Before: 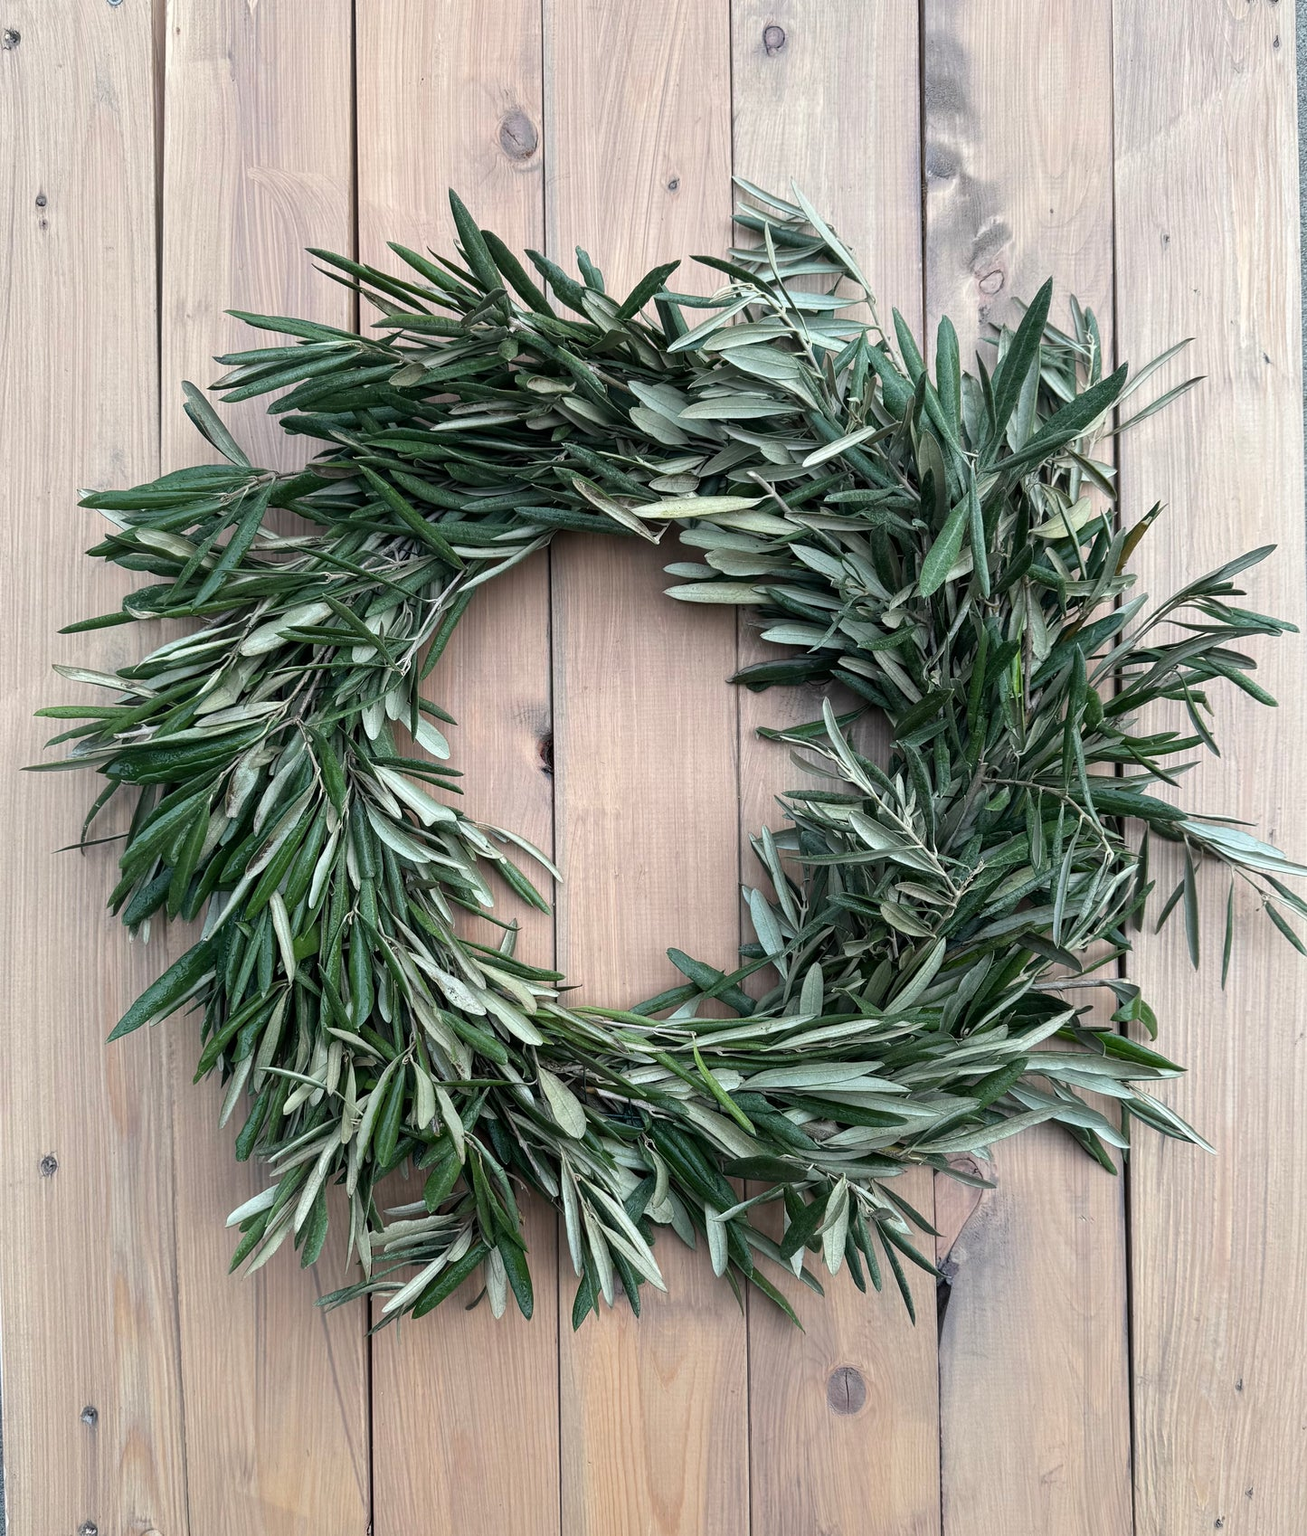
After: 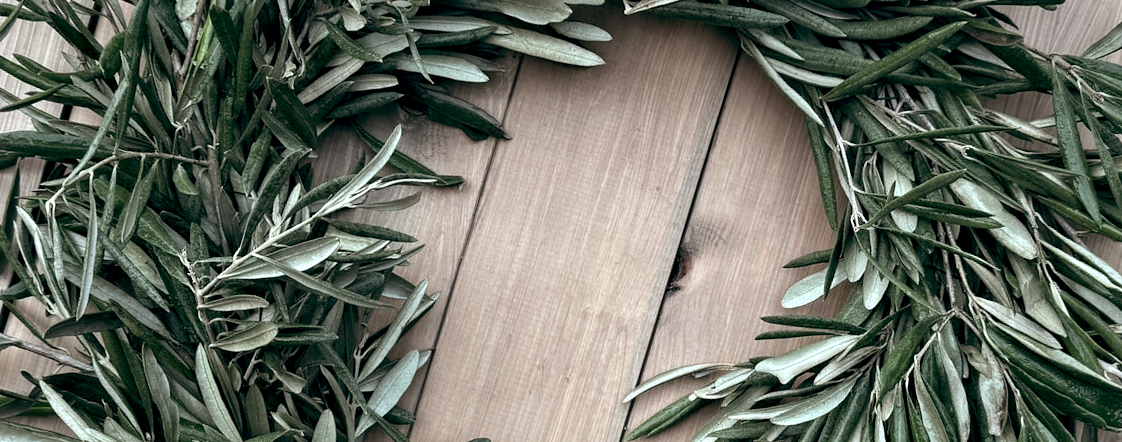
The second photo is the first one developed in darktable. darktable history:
contrast equalizer: y [[0.586, 0.584, 0.576, 0.565, 0.552, 0.539], [0.5 ×6], [0.97, 0.959, 0.919, 0.859, 0.789, 0.717], [0 ×6], [0 ×6]]
crop and rotate: angle 16.12°, top 30.835%, bottom 35.653%
color balance: lift [1, 0.994, 1.002, 1.006], gamma [0.957, 1.081, 1.016, 0.919], gain [0.97, 0.972, 1.01, 1.028], input saturation 91.06%, output saturation 79.8%
